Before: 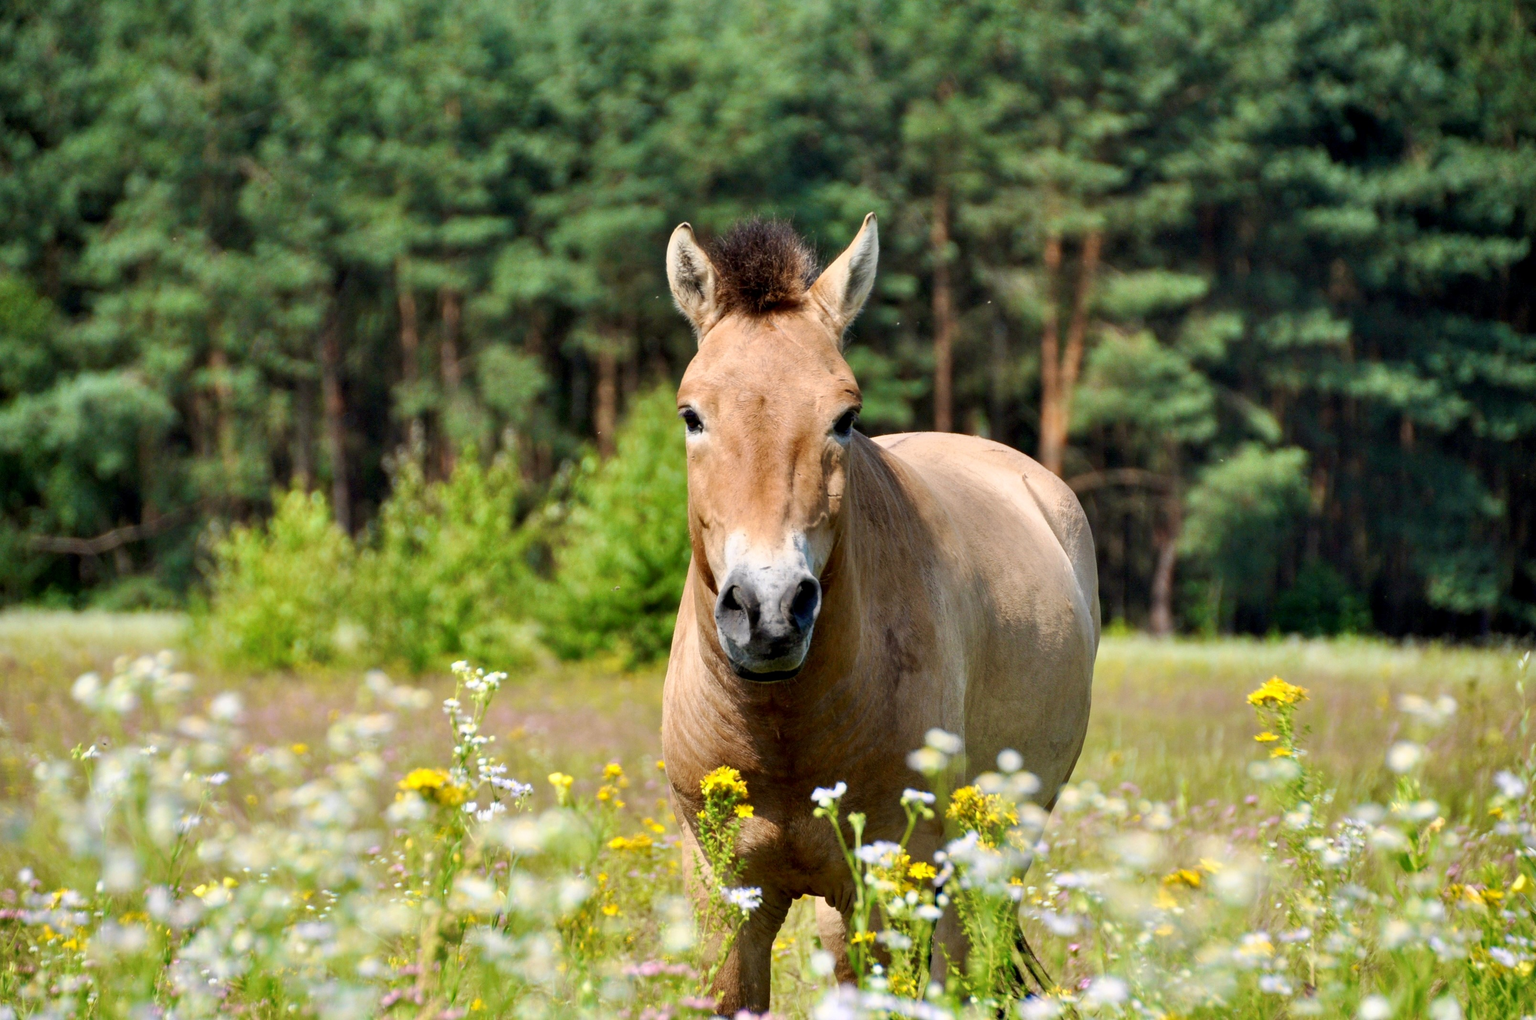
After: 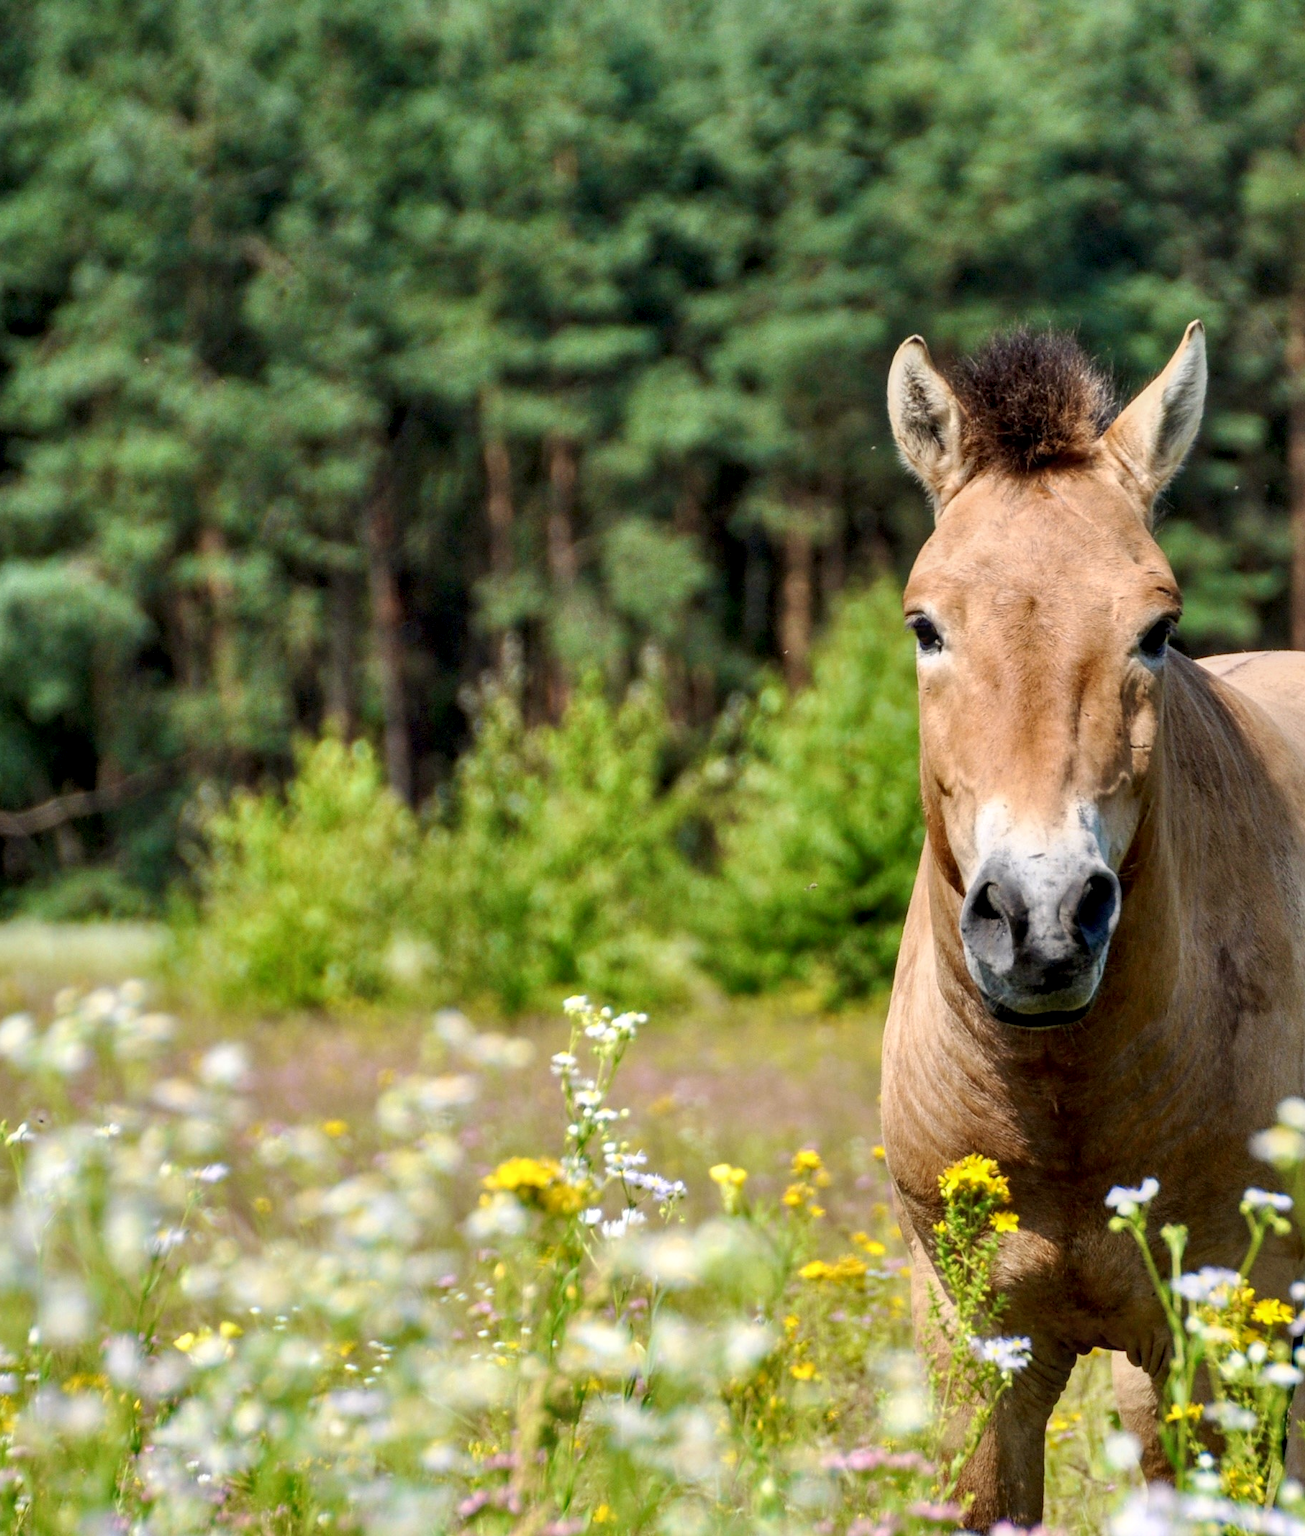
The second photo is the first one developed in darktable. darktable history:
exposure: exposure -0.043 EV, compensate exposure bias true, compensate highlight preservation false
crop: left 5.065%, right 38.511%
local contrast: on, module defaults
